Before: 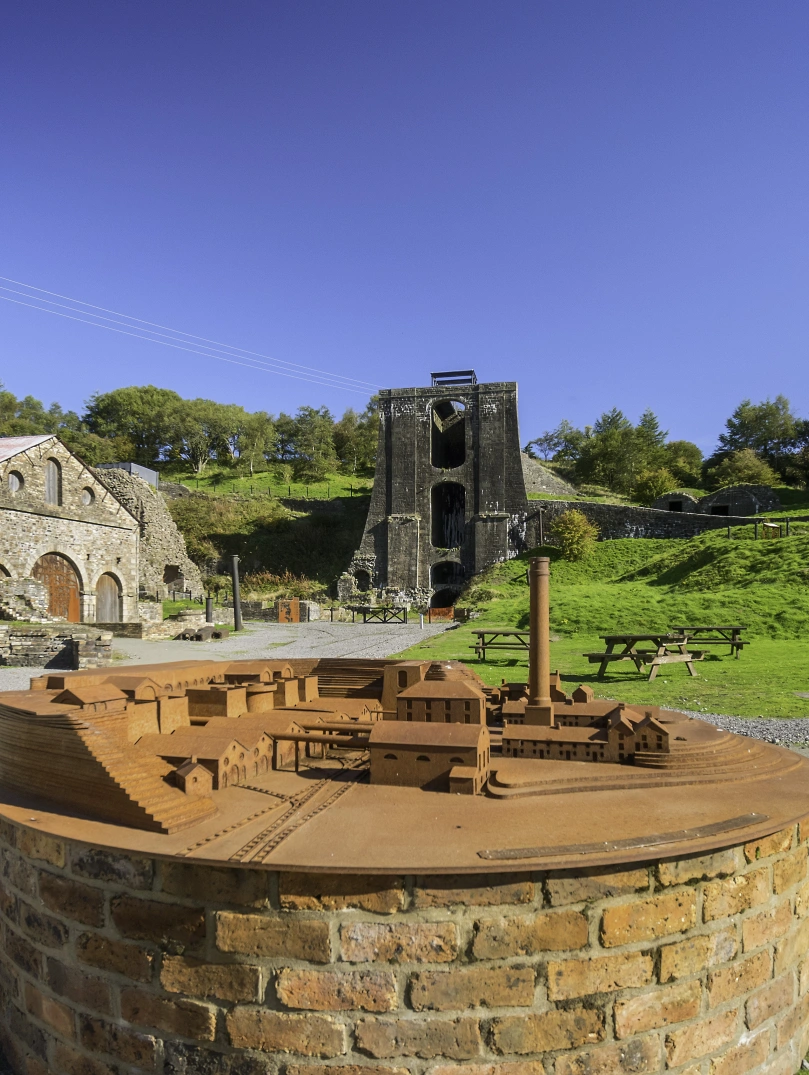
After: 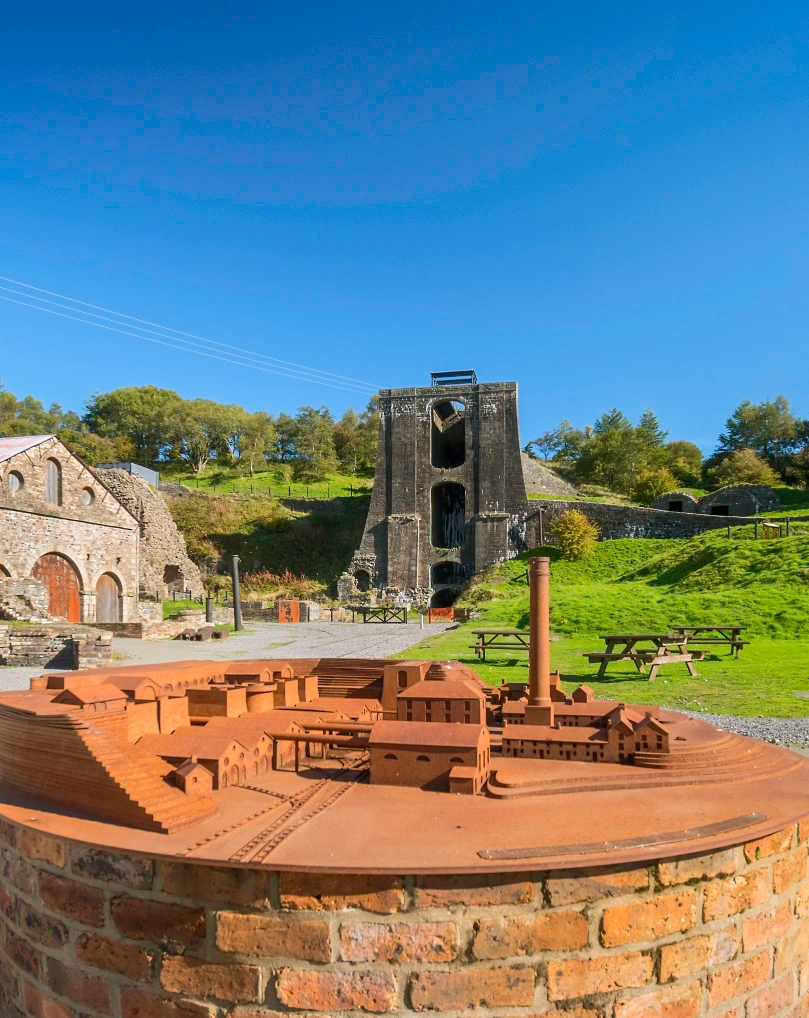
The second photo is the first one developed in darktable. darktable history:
crop and rotate: top 0.007%, bottom 5.211%
